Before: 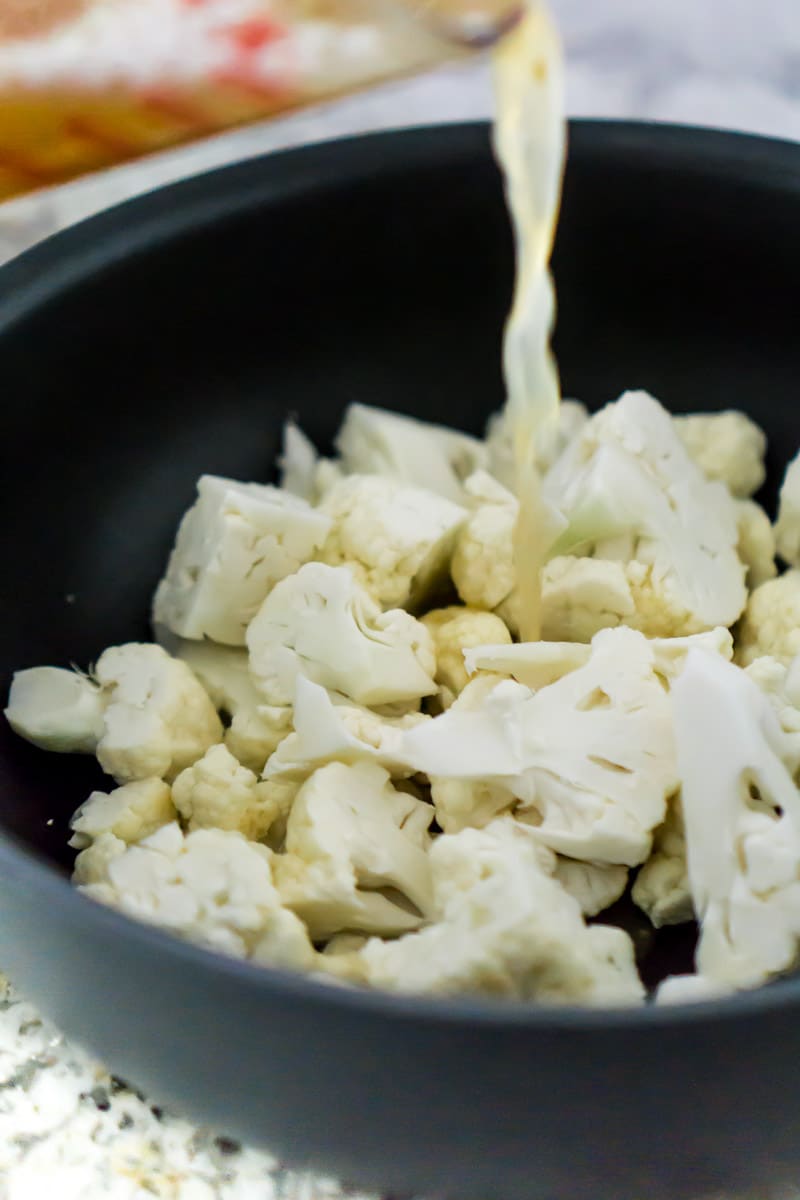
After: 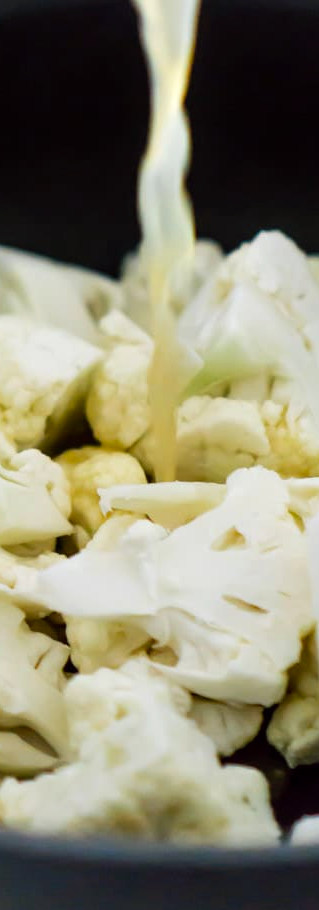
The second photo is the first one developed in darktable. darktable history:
crop: left 45.721%, top 13.393%, right 14.118%, bottom 10.01%
color balance: lift [1, 1, 0.999, 1.001], gamma [1, 1.003, 1.005, 0.995], gain [1, 0.992, 0.988, 1.012], contrast 5%, output saturation 110%
